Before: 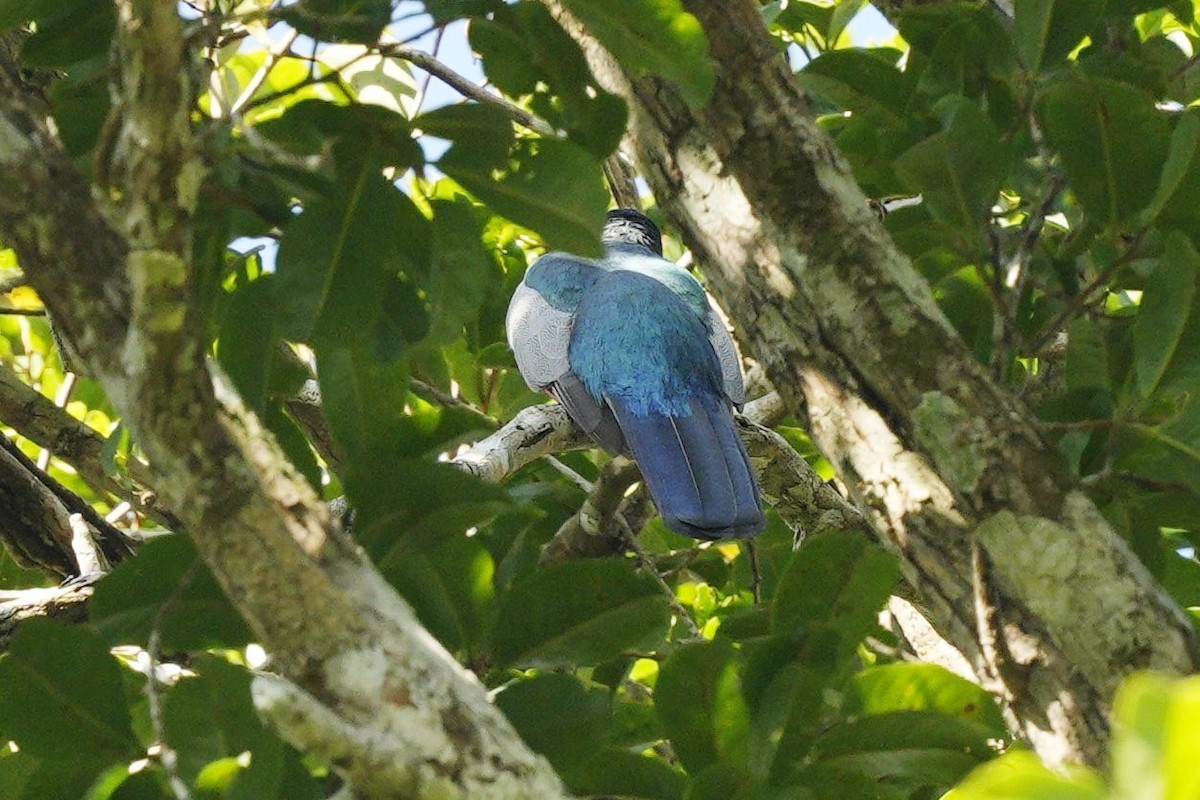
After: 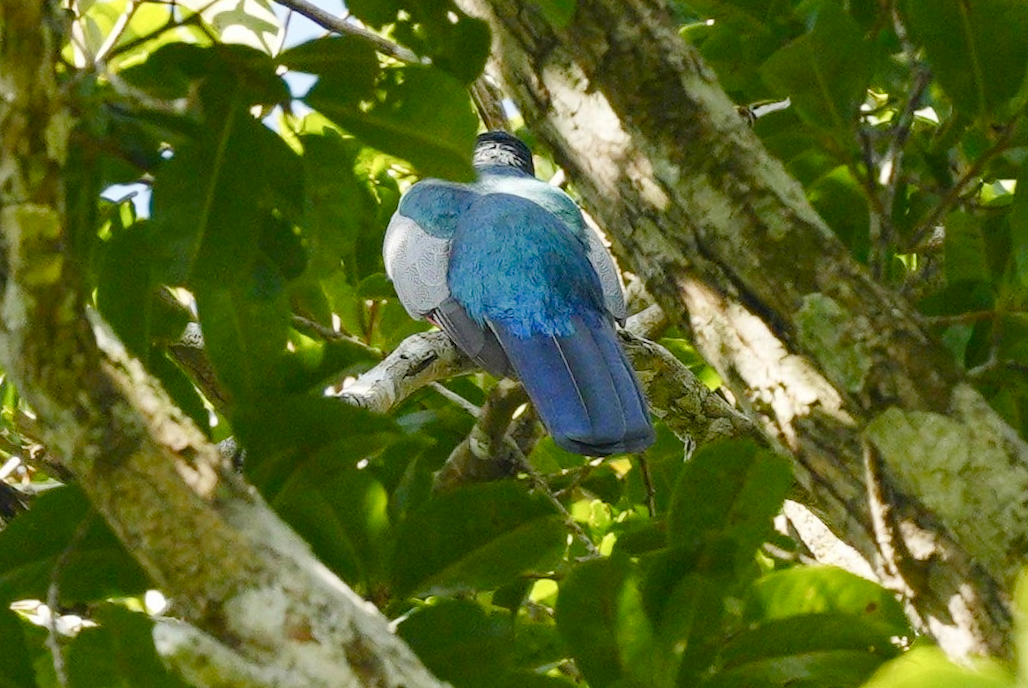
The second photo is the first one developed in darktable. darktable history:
crop and rotate: angle 3.76°, left 6.019%, top 5.682%
color balance rgb: perceptual saturation grading › global saturation 14.065%, perceptual saturation grading › highlights -30.155%, perceptual saturation grading › shadows 50.676%, global vibrance 20%
